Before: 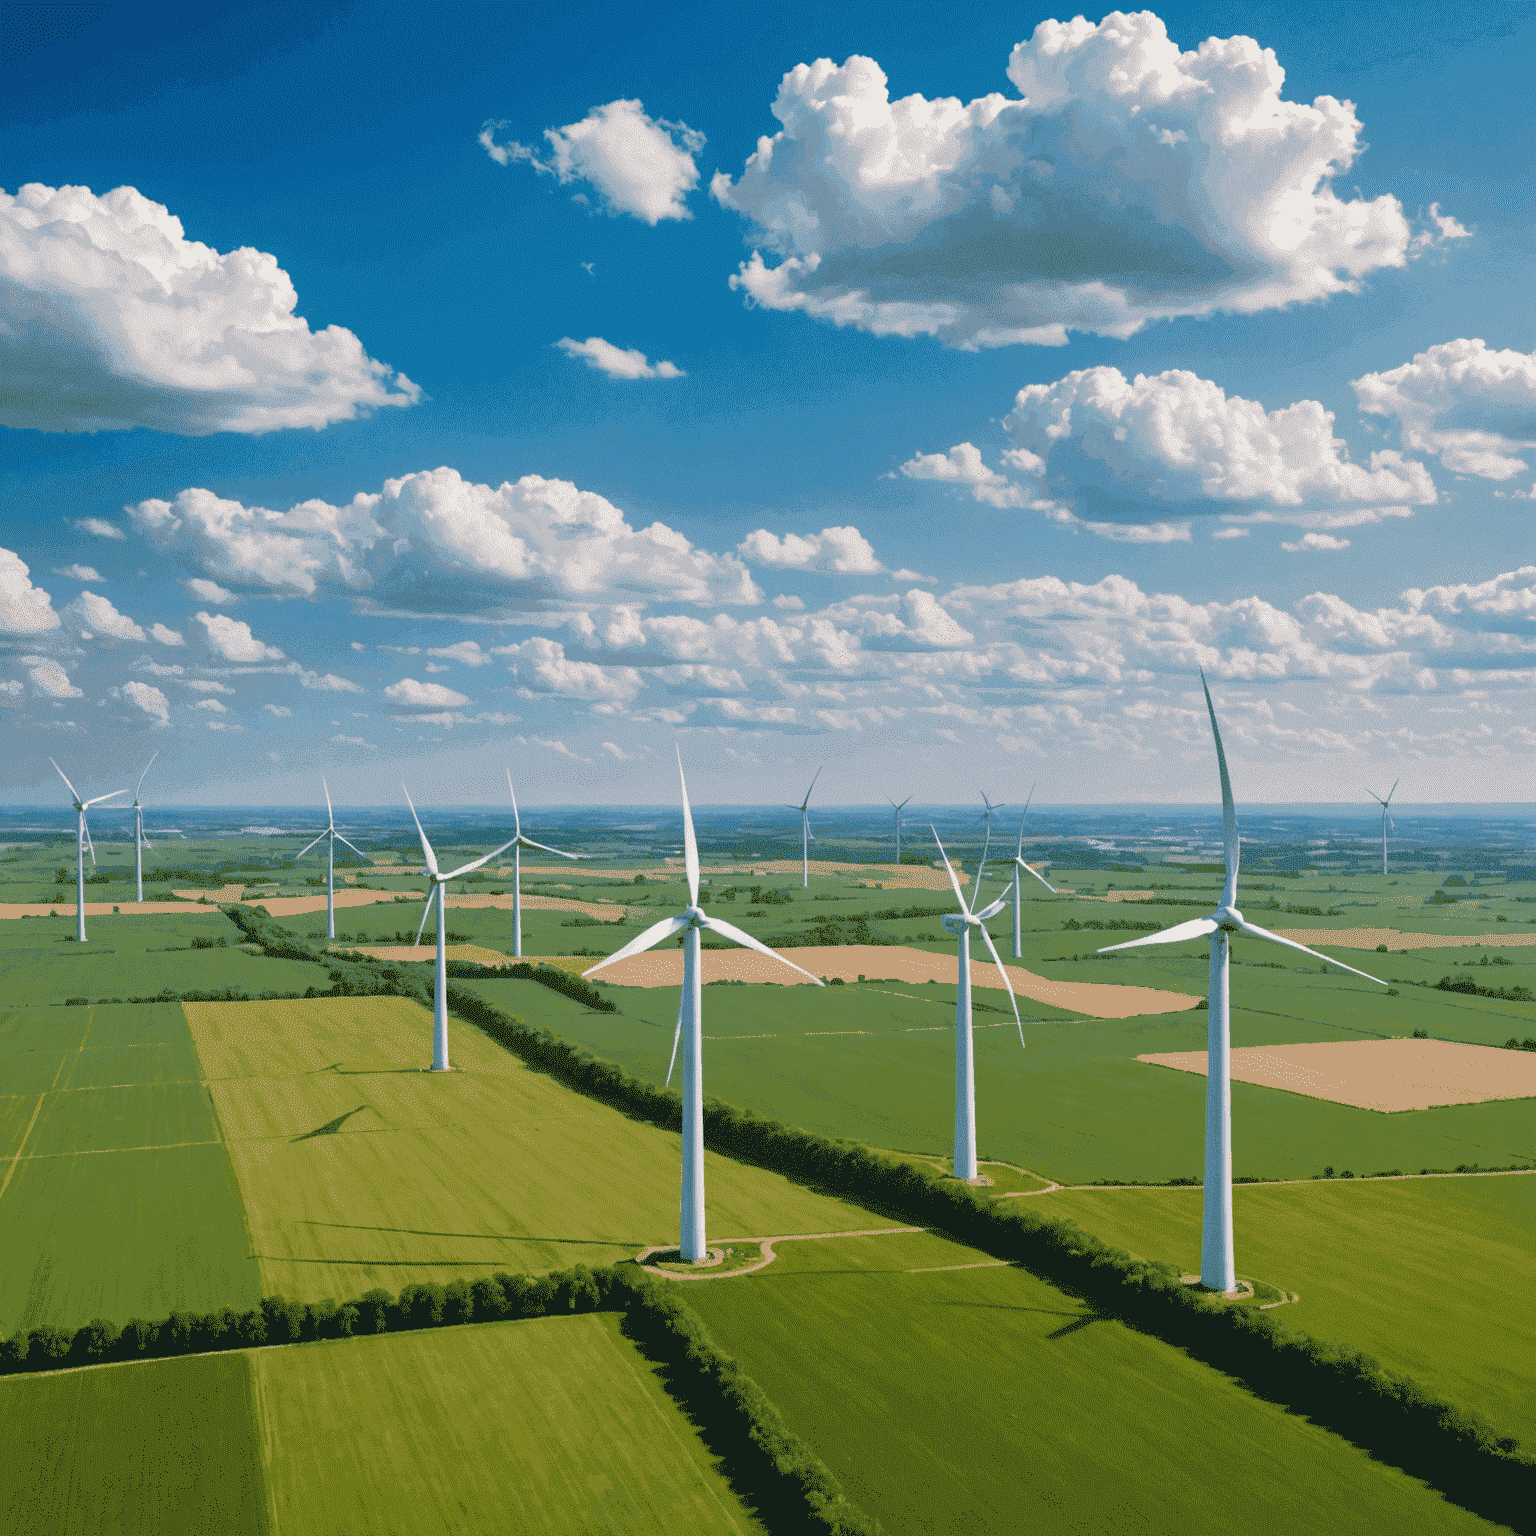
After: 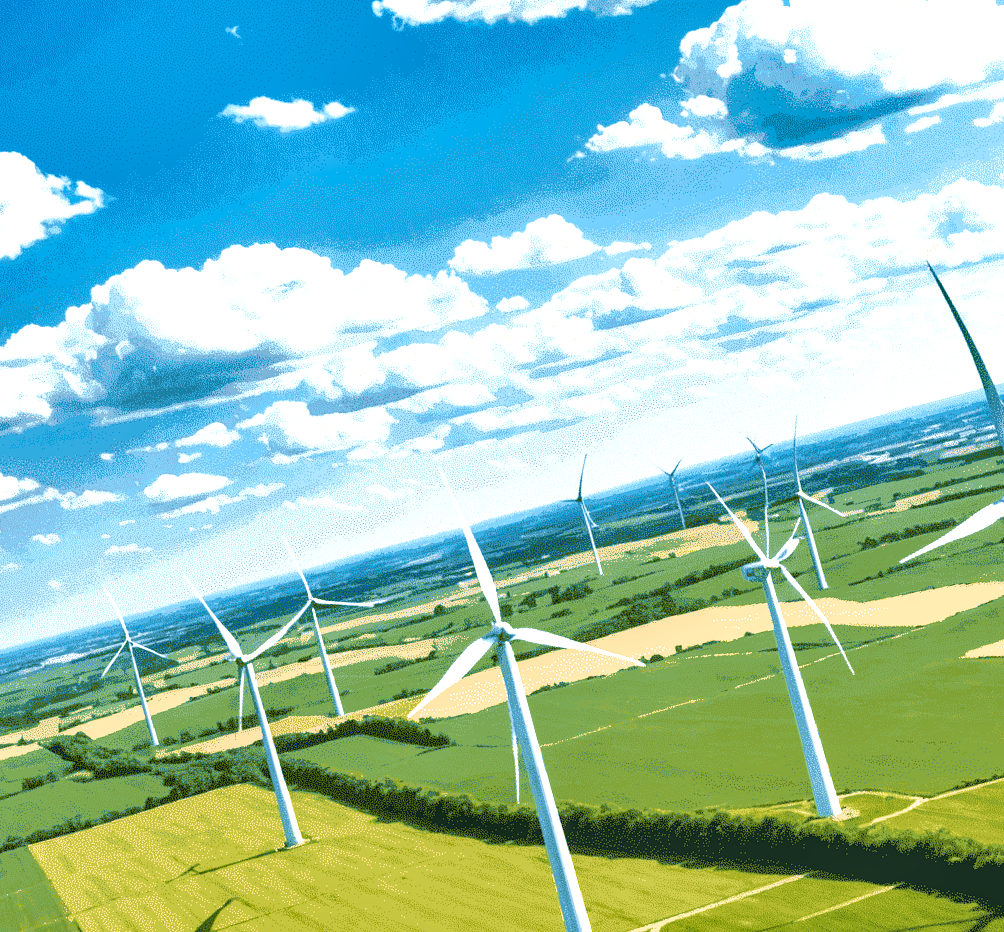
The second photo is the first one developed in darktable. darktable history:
local contrast: on, module defaults
velvia: on, module defaults
crop and rotate: left 14.436%, right 18.898%
exposure: black level correction 0, exposure 1.2 EV, compensate exposure bias true, compensate highlight preservation false
shadows and highlights: shadows 25, highlights -48, soften with gaussian
rotate and perspective: rotation -14.8°, crop left 0.1, crop right 0.903, crop top 0.25, crop bottom 0.748
